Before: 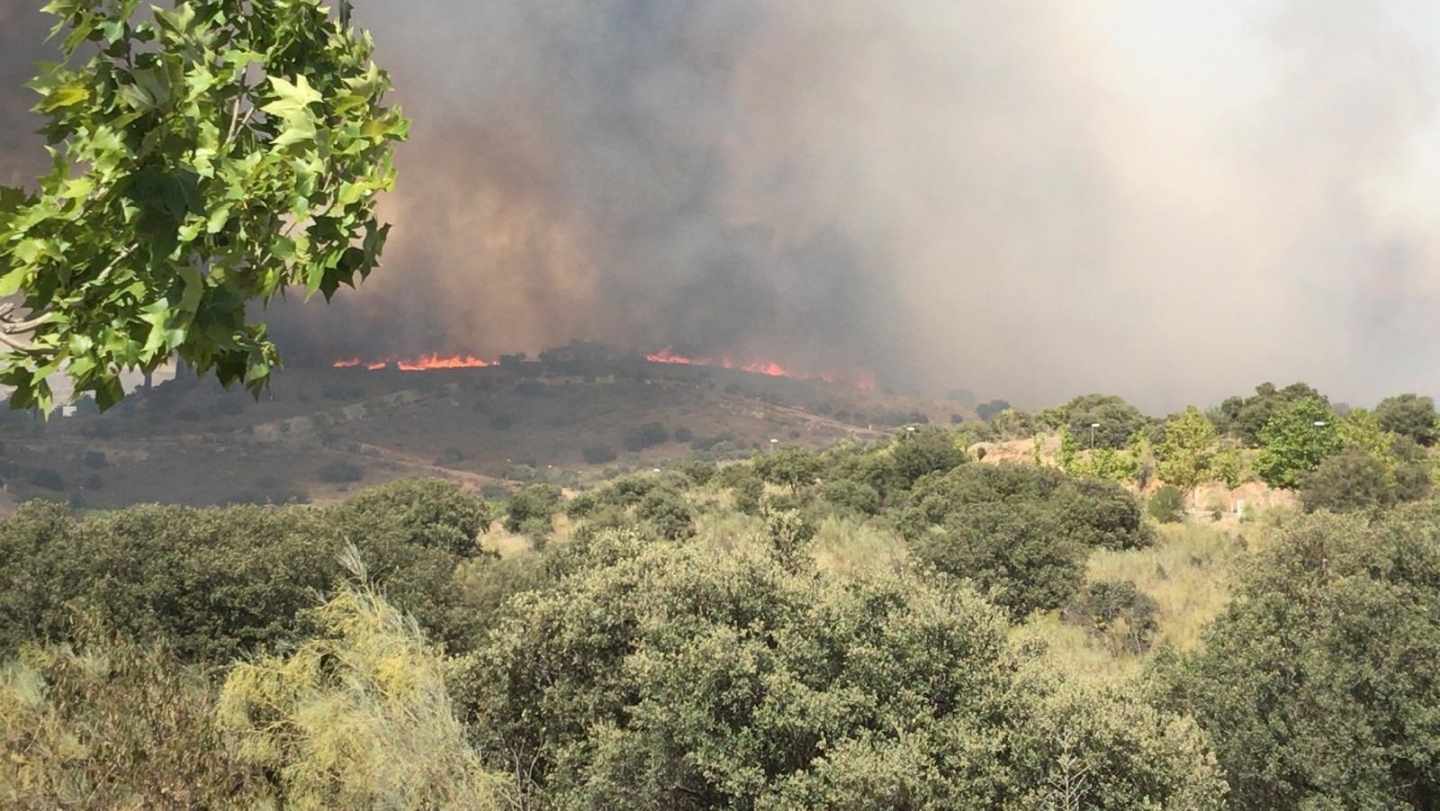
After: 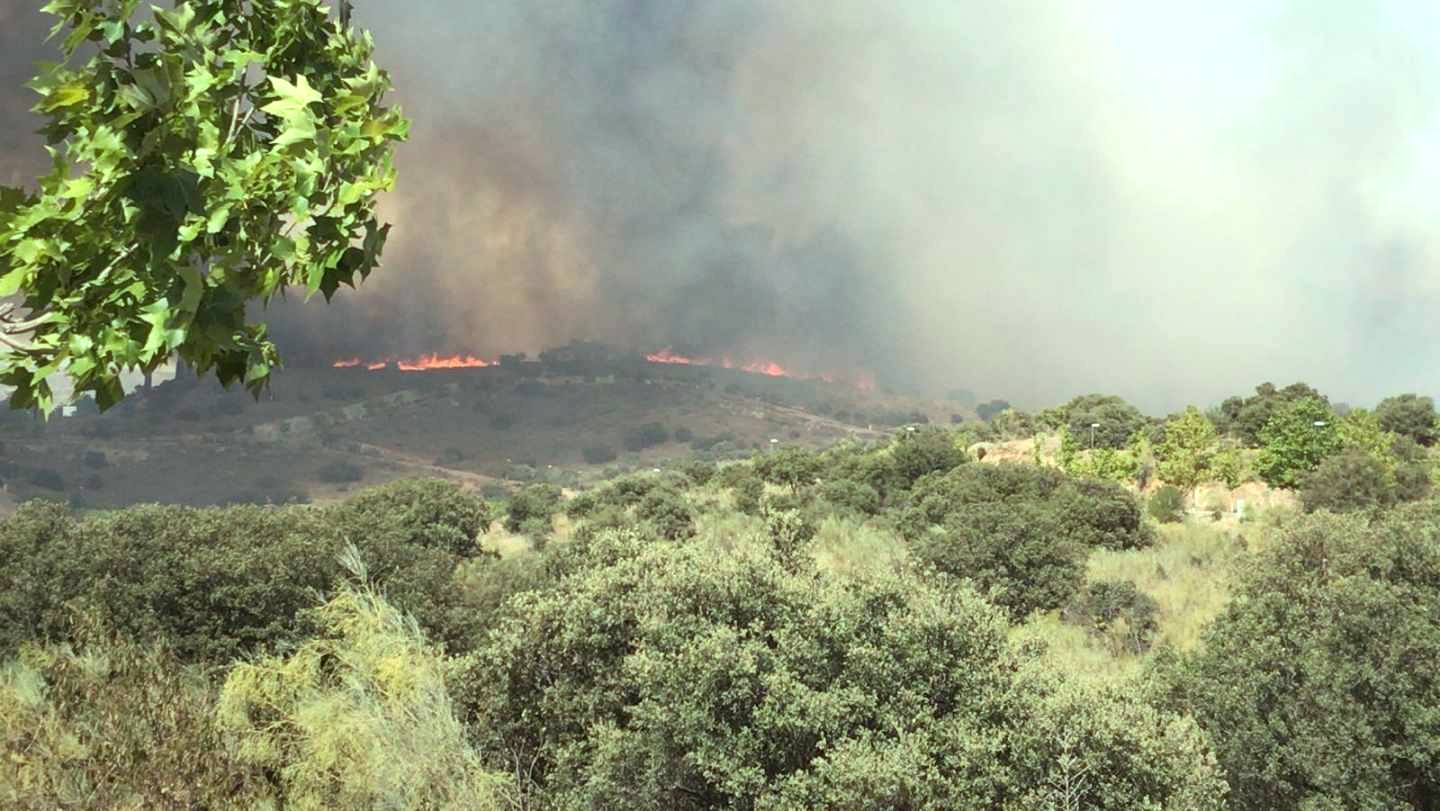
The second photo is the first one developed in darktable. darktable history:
color balance rgb: highlights gain › luminance 20.014%, highlights gain › chroma 2.725%, highlights gain › hue 172.74°, perceptual saturation grading › global saturation 0.807%
